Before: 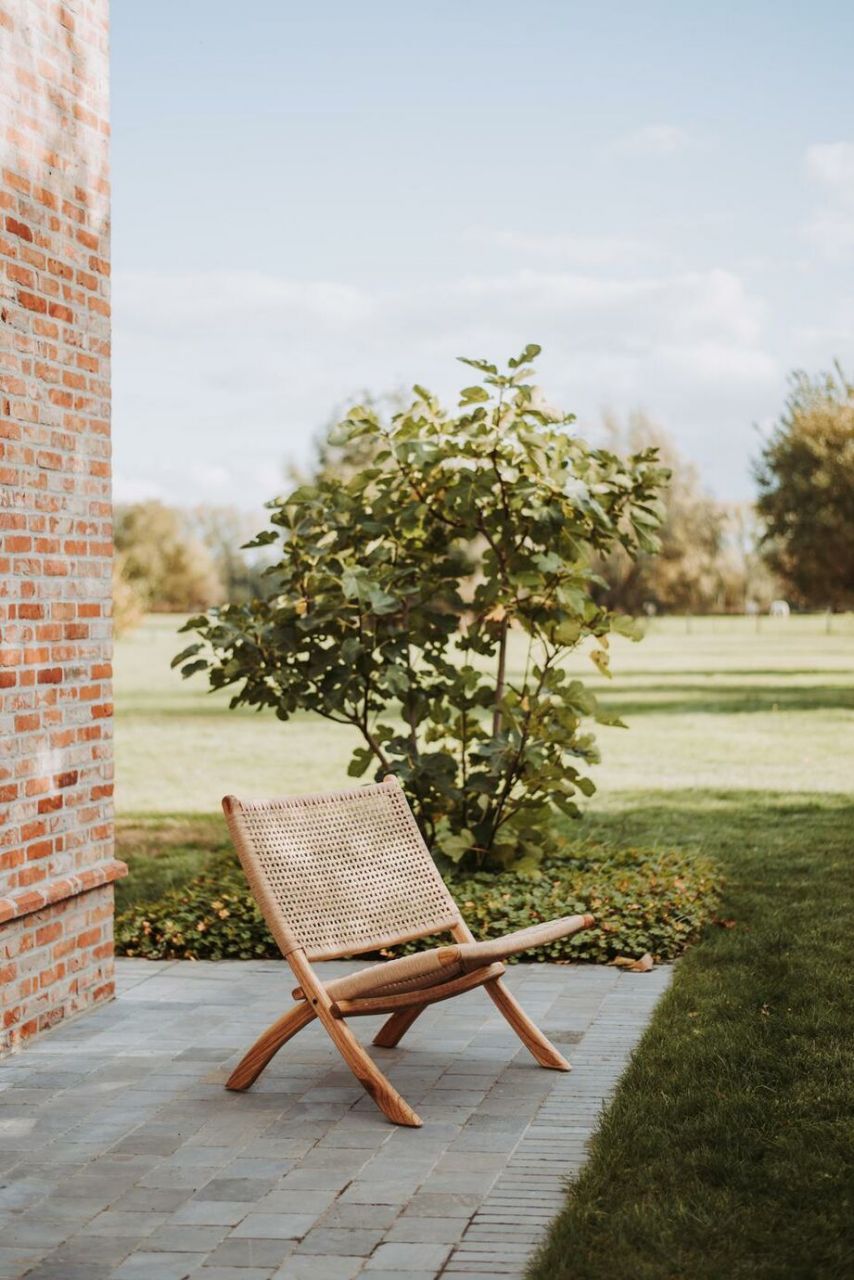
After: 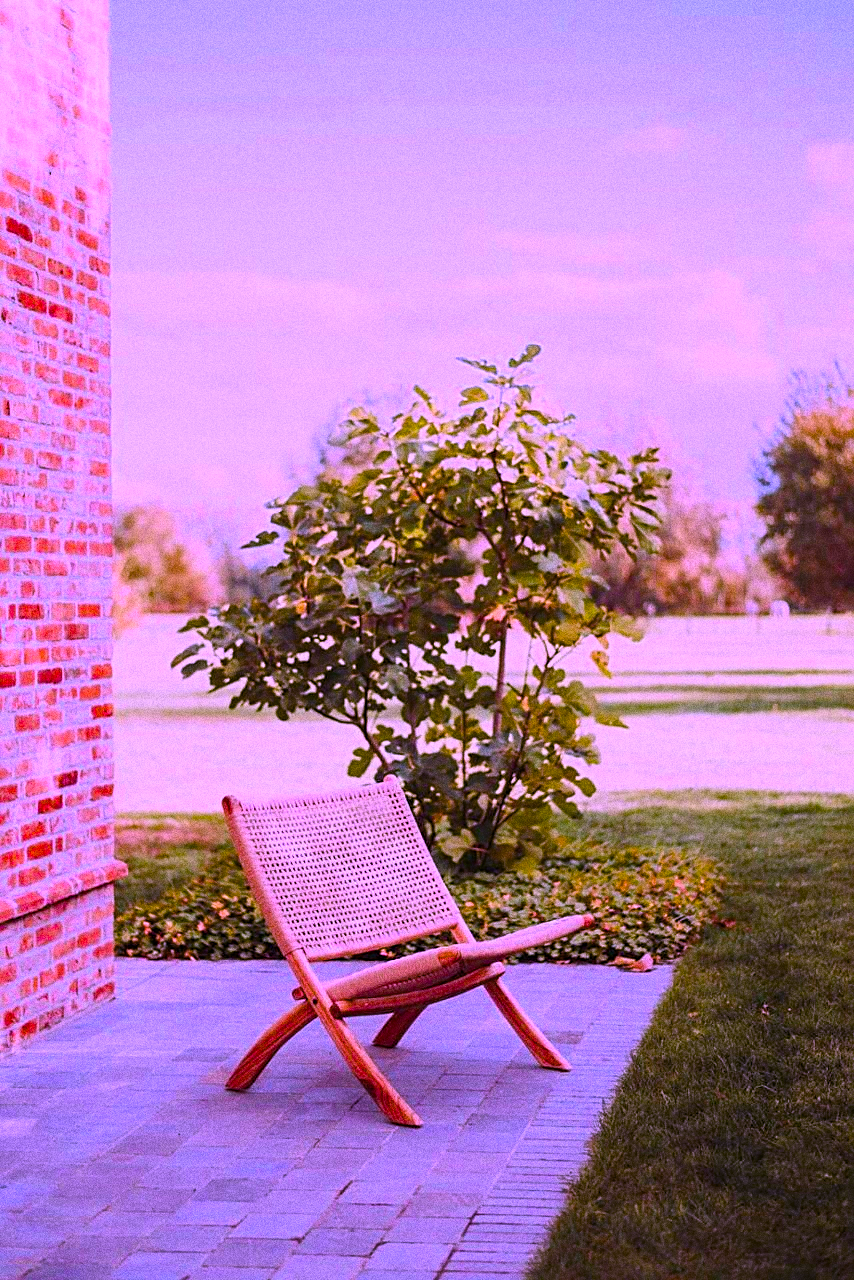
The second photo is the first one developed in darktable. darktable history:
grain: coarseness 0.09 ISO, strength 40%
white balance: emerald 1
sharpen: on, module defaults
color calibration: output R [1.107, -0.012, -0.003, 0], output B [0, 0, 1.308, 0], illuminant custom, x 0.389, y 0.387, temperature 3838.64 K
color balance rgb: linear chroma grading › global chroma 42%, perceptual saturation grading › global saturation 42%, global vibrance 33%
